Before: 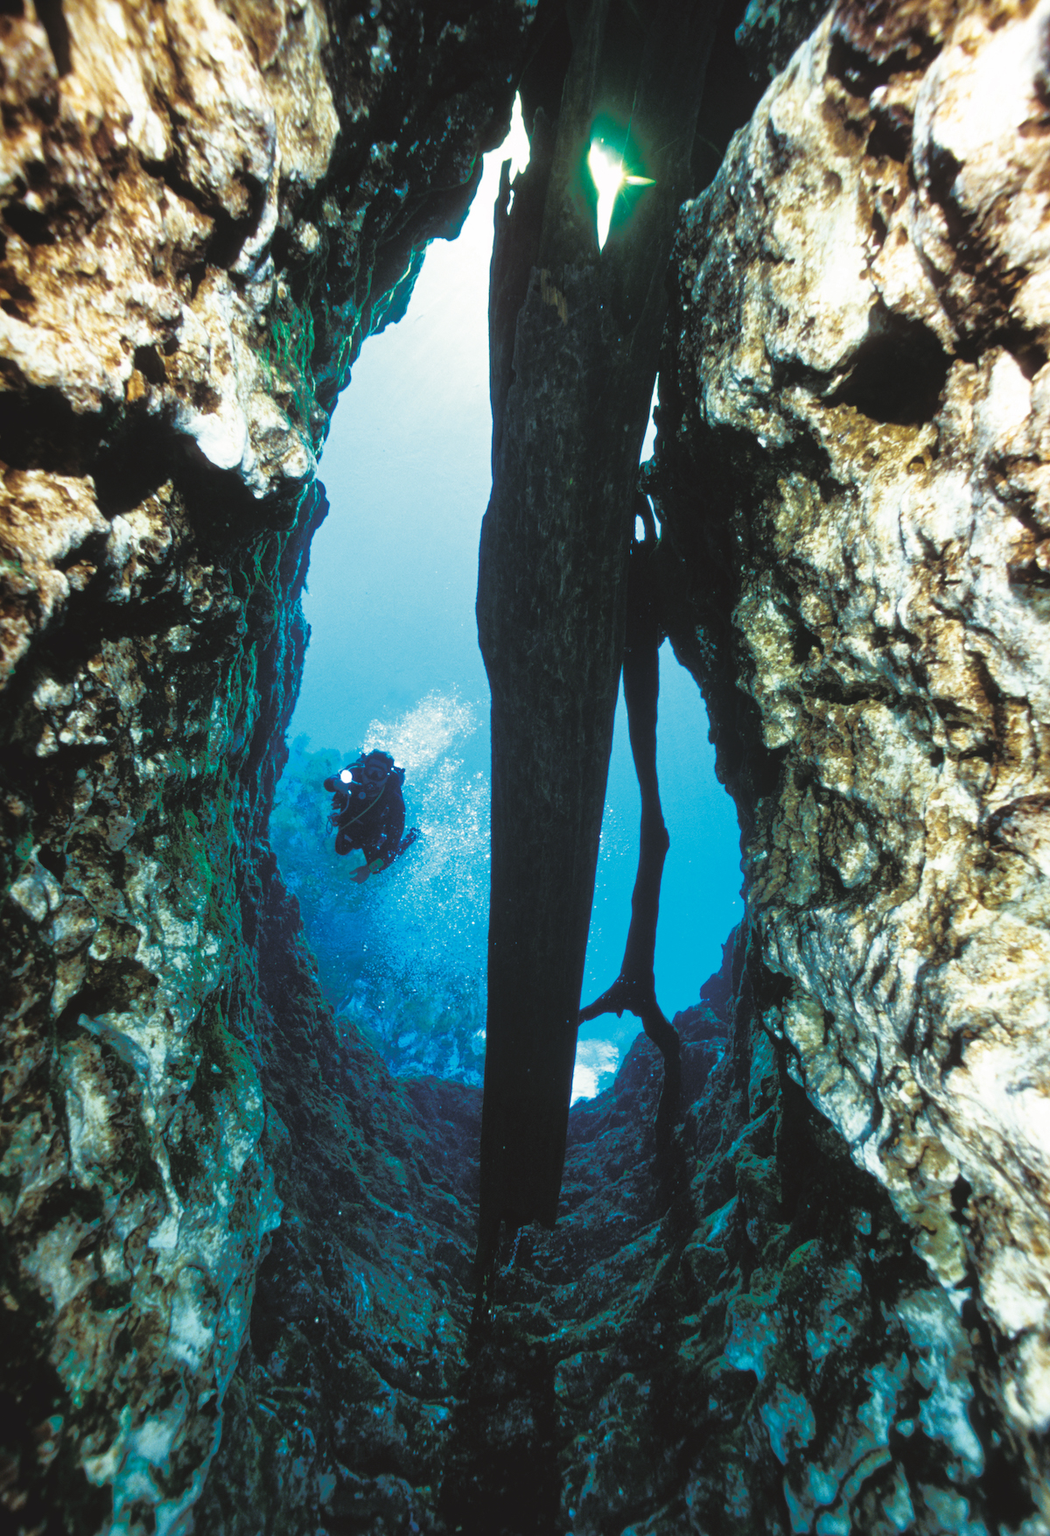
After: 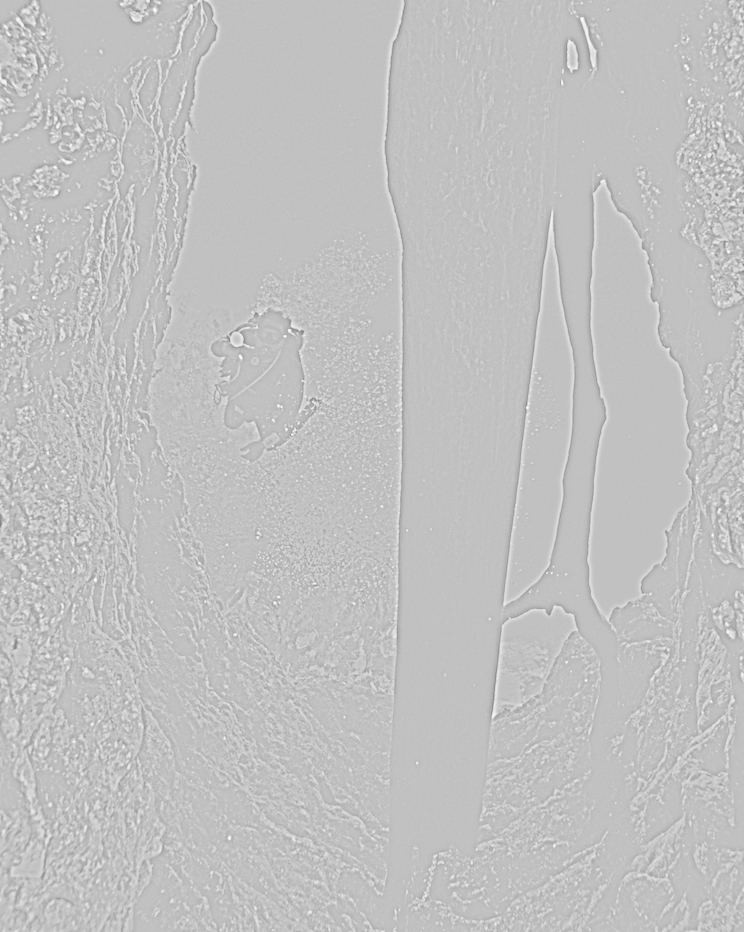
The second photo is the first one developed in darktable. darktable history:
tone equalizer: on, module defaults
local contrast: on, module defaults
tone curve: curves: ch0 [(0, 0) (0.003, 0.015) (0.011, 0.019) (0.025, 0.027) (0.044, 0.041) (0.069, 0.055) (0.1, 0.079) (0.136, 0.099) (0.177, 0.149) (0.224, 0.216) (0.277, 0.292) (0.335, 0.383) (0.399, 0.474) (0.468, 0.556) (0.543, 0.632) (0.623, 0.711) (0.709, 0.789) (0.801, 0.871) (0.898, 0.944) (1, 1)], preserve colors none
color zones: curves: ch2 [(0, 0.5) (0.143, 0.5) (0.286, 0.489) (0.415, 0.421) (0.571, 0.5) (0.714, 0.5) (0.857, 0.5) (1, 0.5)]
contrast brightness saturation: contrast 0.53, brightness 0.47, saturation -1
highpass: sharpness 9.84%, contrast boost 9.94%
white balance: red 1.004, blue 1.096
crop: left 13.312%, top 31.28%, right 24.627%, bottom 15.582%
